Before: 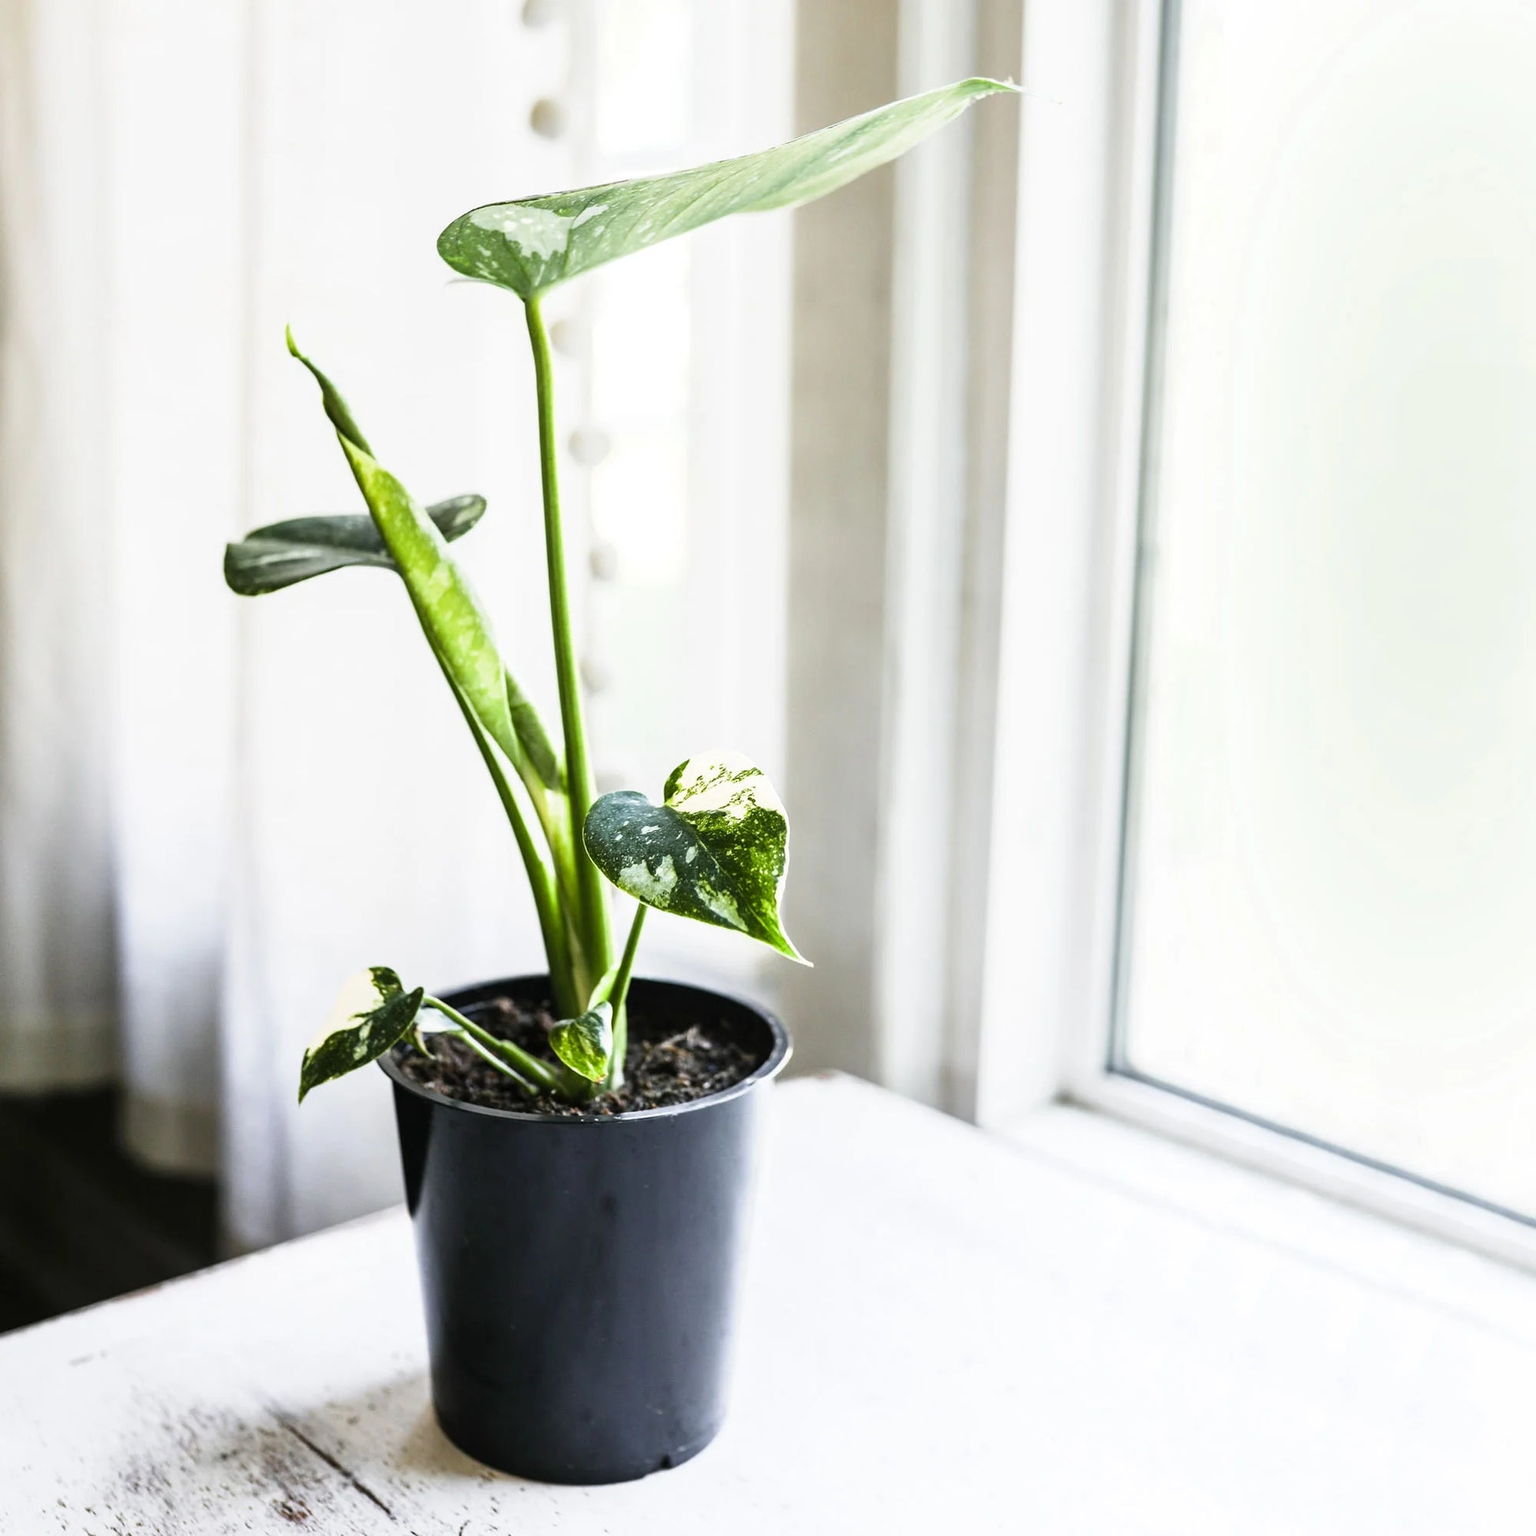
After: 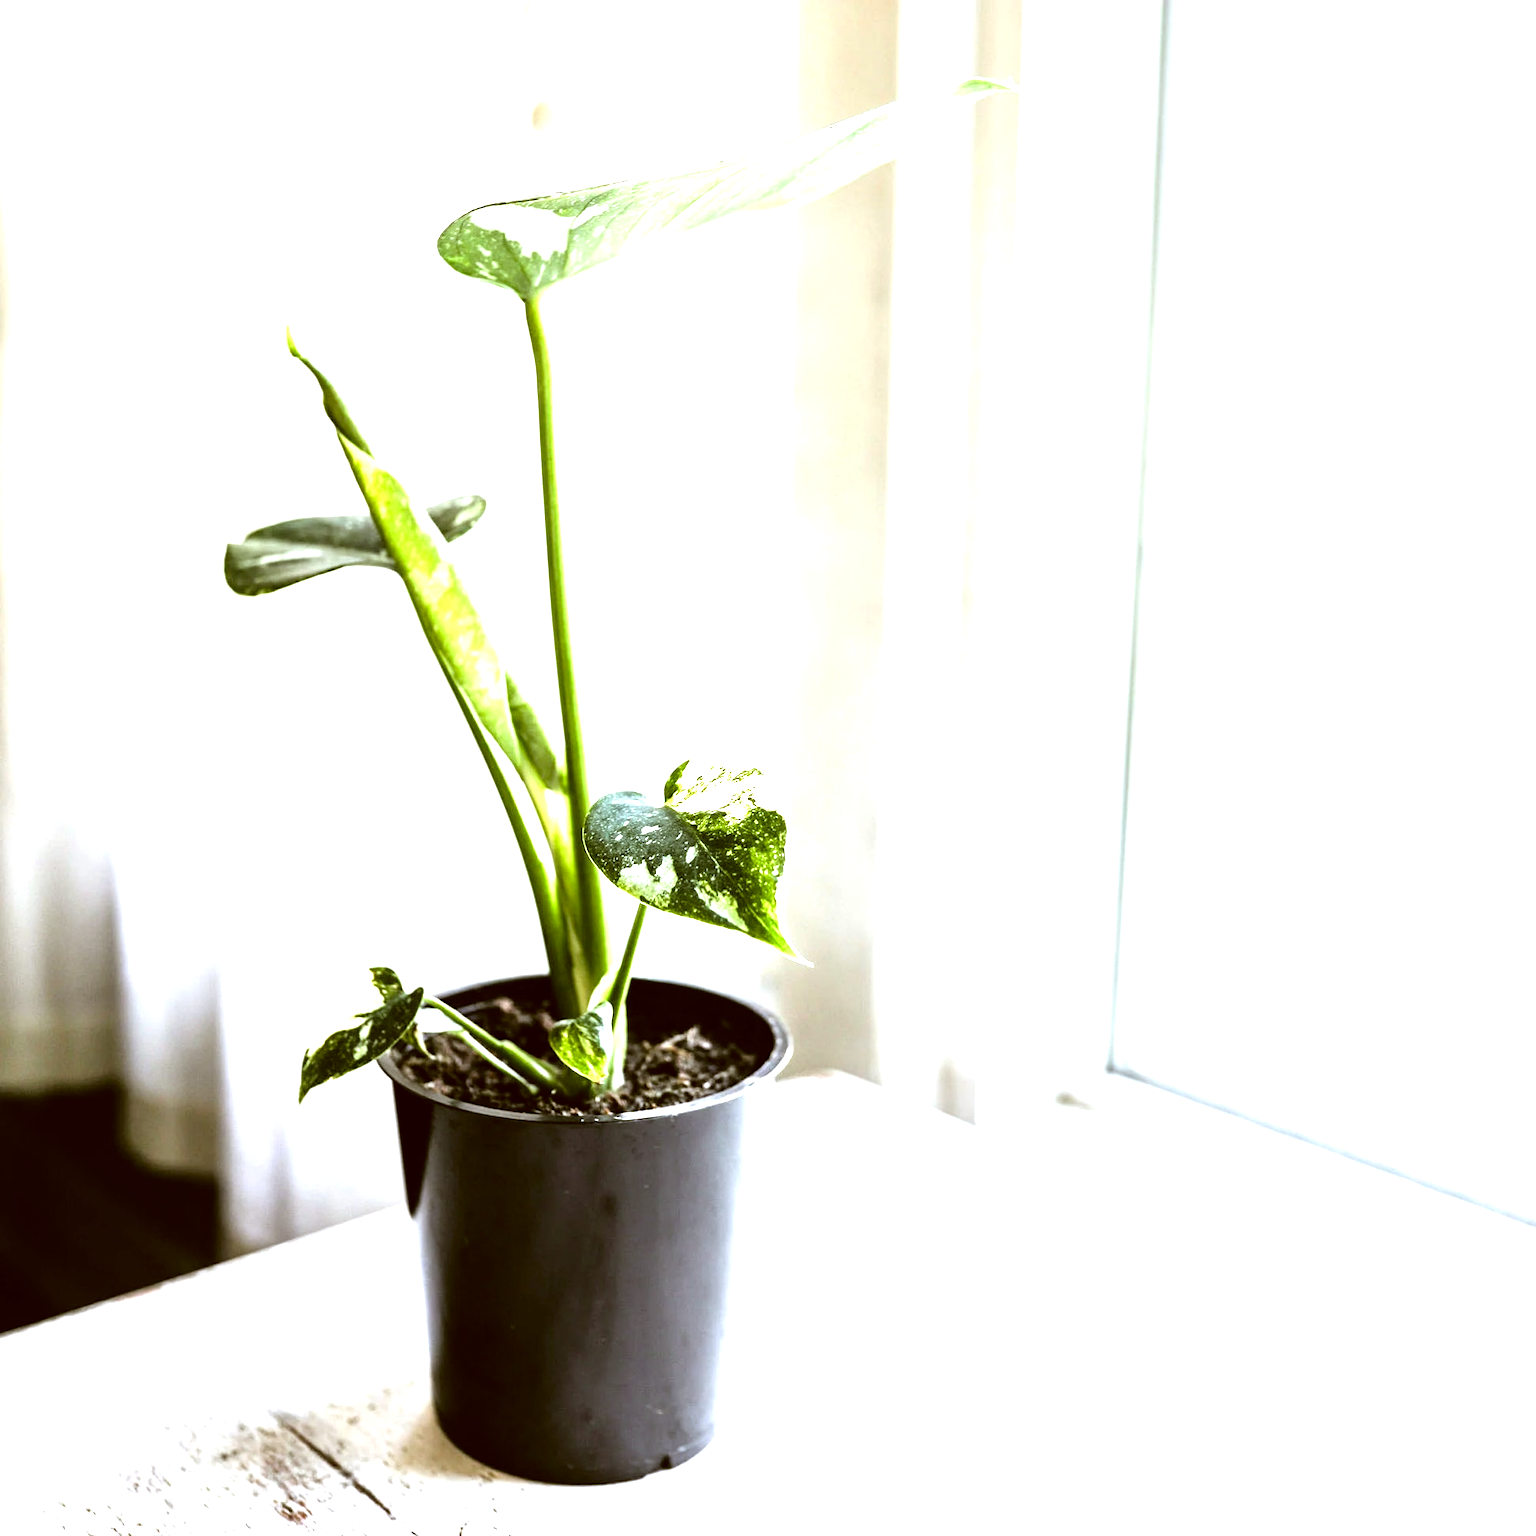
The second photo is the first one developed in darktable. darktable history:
tone equalizer: -8 EV -1.12 EV, -7 EV -1.02 EV, -6 EV -0.88 EV, -5 EV -0.588 EV, -3 EV 0.557 EV, -2 EV 0.884 EV, -1 EV 0.993 EV, +0 EV 1.07 EV
color correction: highlights a* -0.372, highlights b* 0.168, shadows a* 4.7, shadows b* 20.76
